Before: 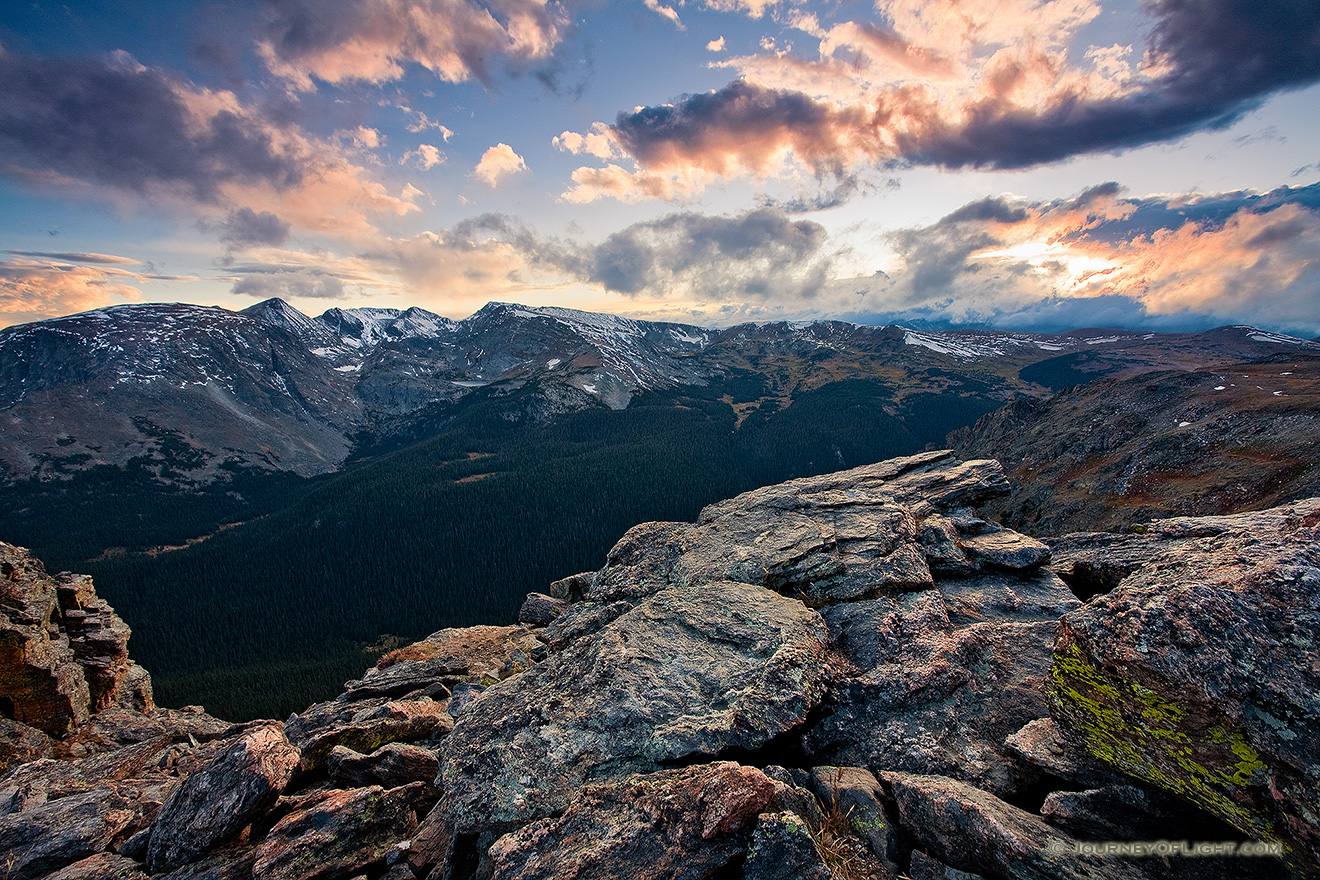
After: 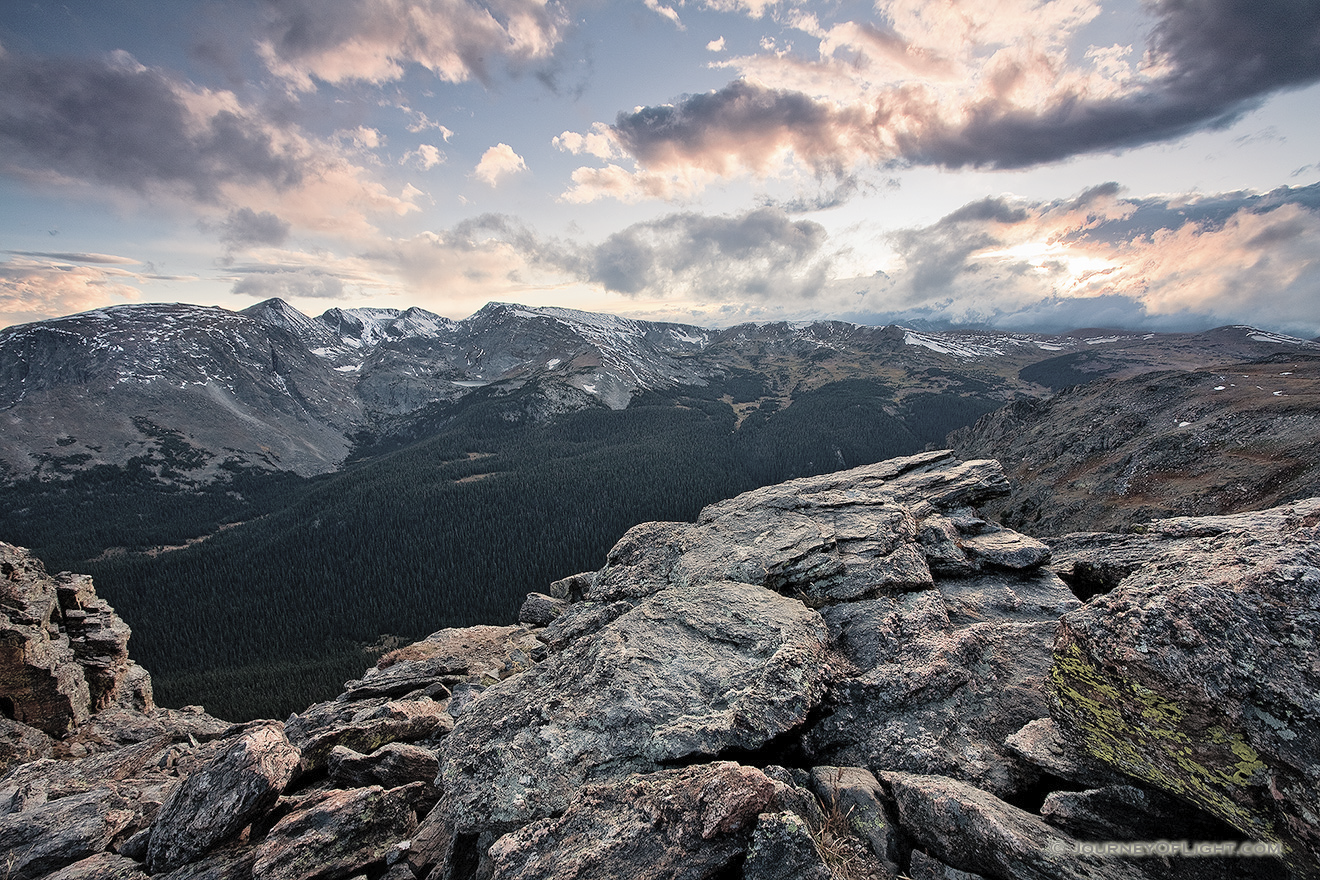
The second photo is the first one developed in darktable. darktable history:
contrast brightness saturation: brightness 0.184, saturation -0.48
